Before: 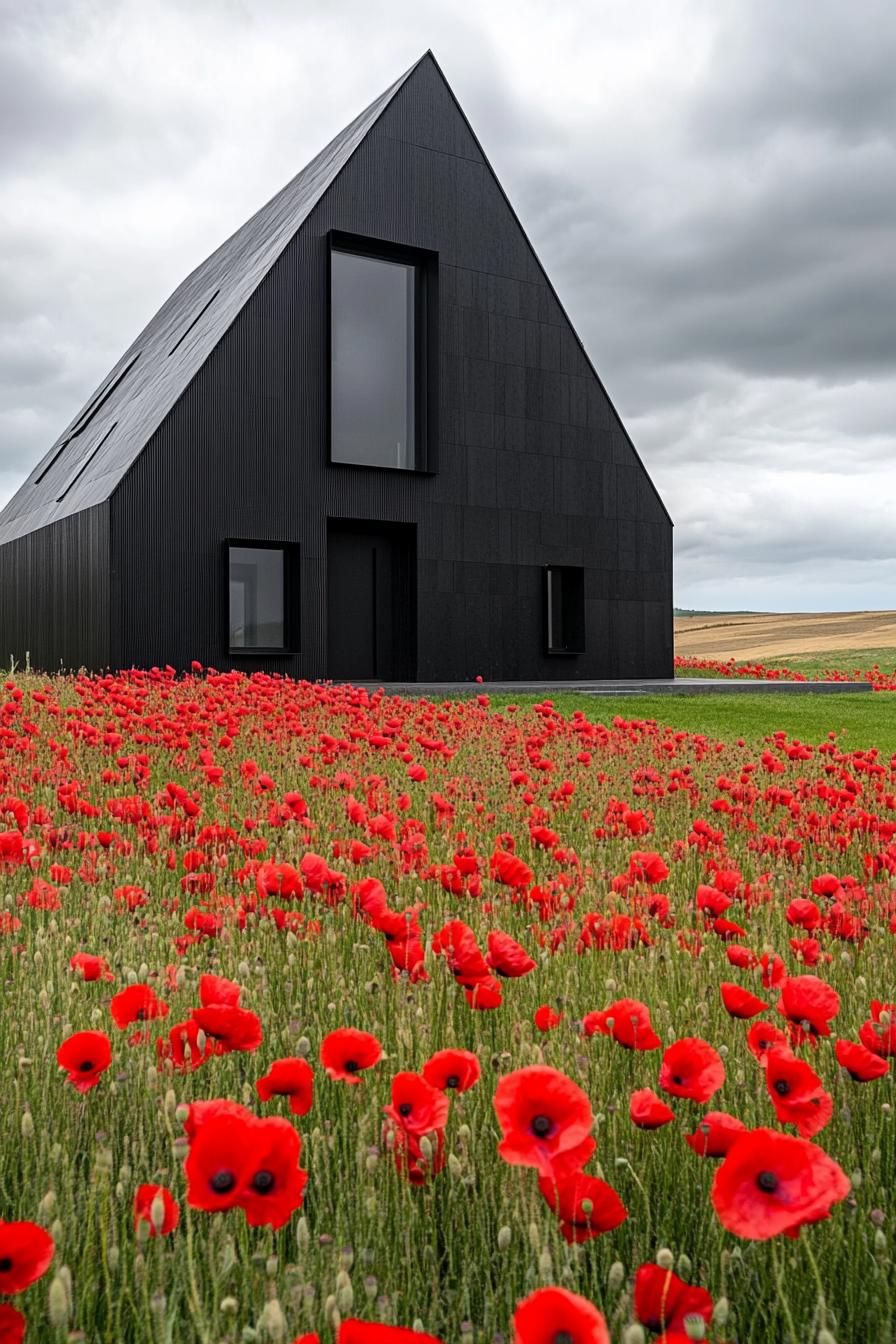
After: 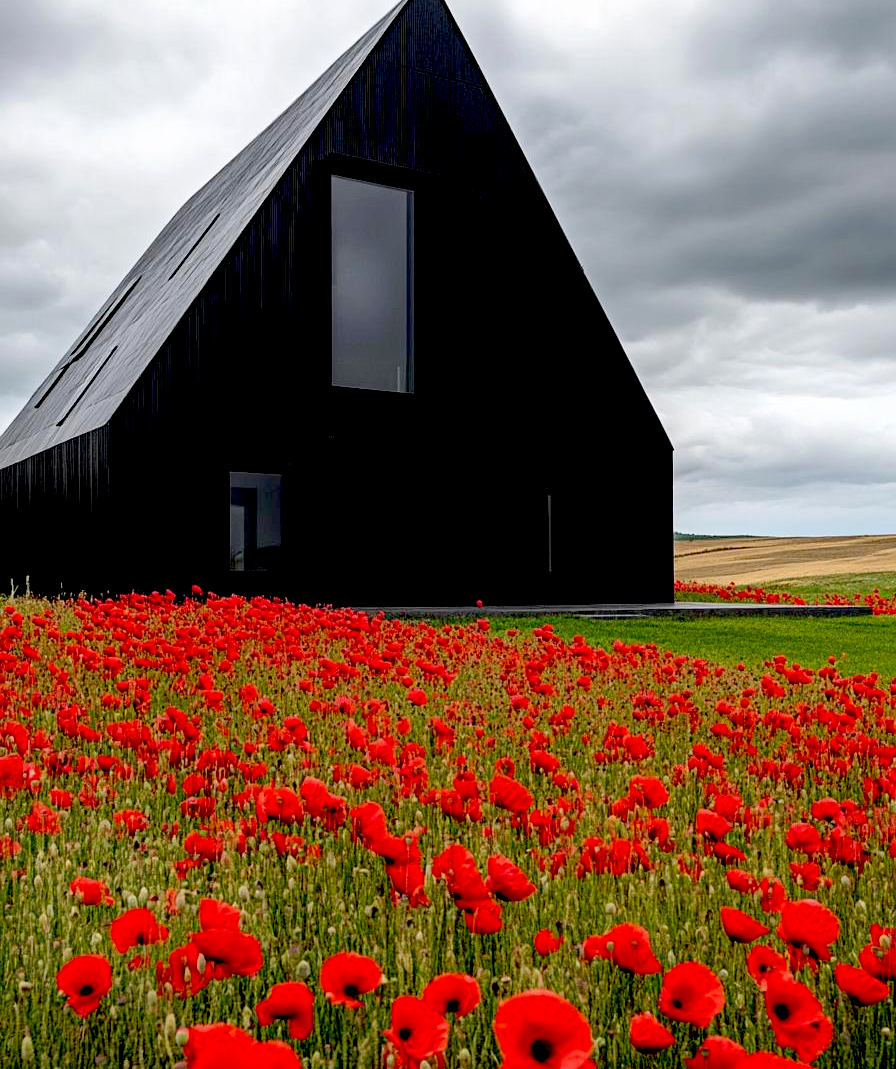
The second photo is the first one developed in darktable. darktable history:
crop and rotate: top 5.659%, bottom 14.771%
exposure: black level correction 0.057, compensate exposure bias true, compensate highlight preservation false
